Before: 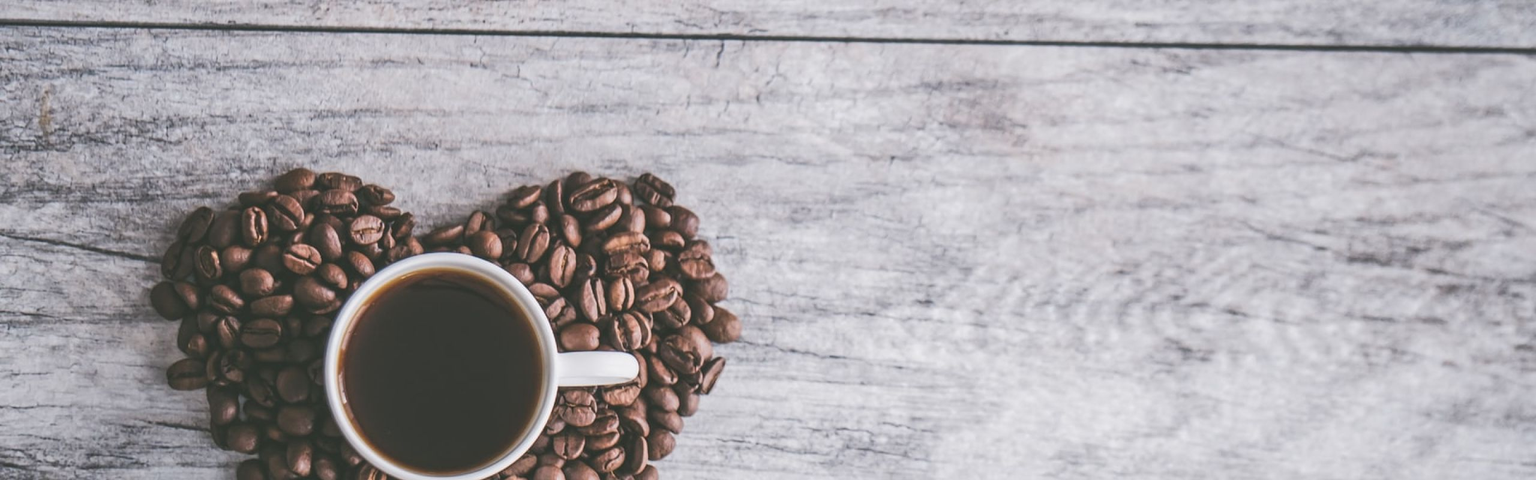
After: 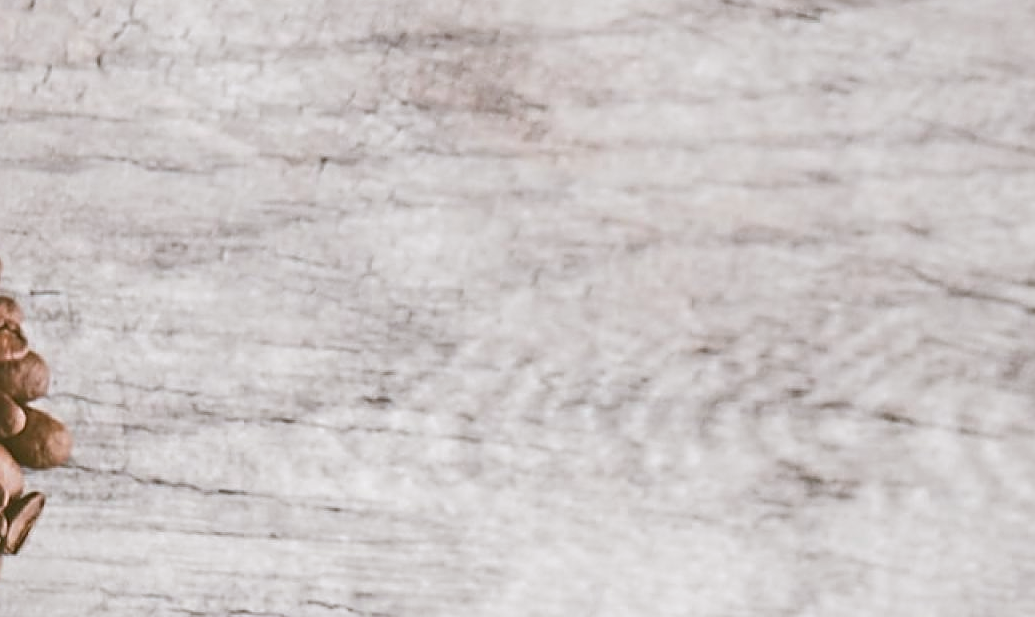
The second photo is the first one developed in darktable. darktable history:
color correction: highlights a* -0.529, highlights b* 0.16, shadows a* 4.76, shadows b* 20.2
crop: left 45.48%, top 12.918%, right 14.064%, bottom 9.901%
sharpen: on, module defaults
